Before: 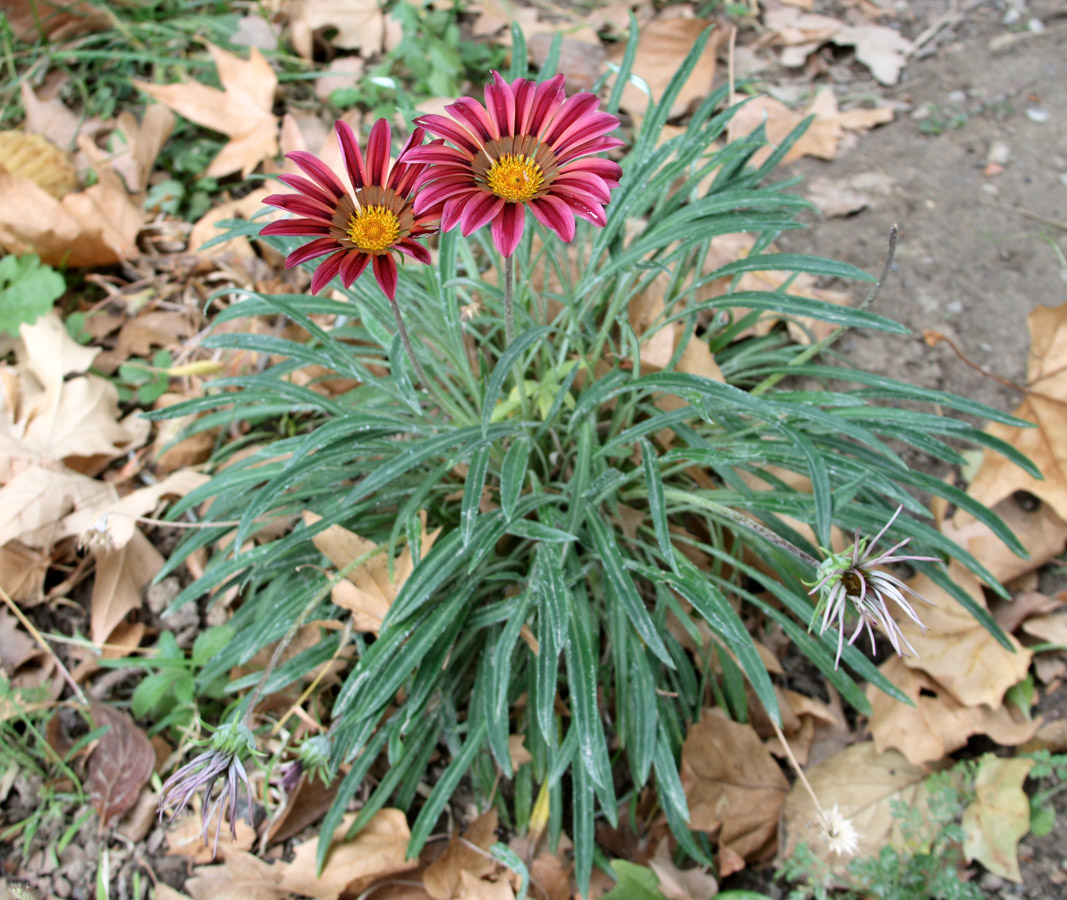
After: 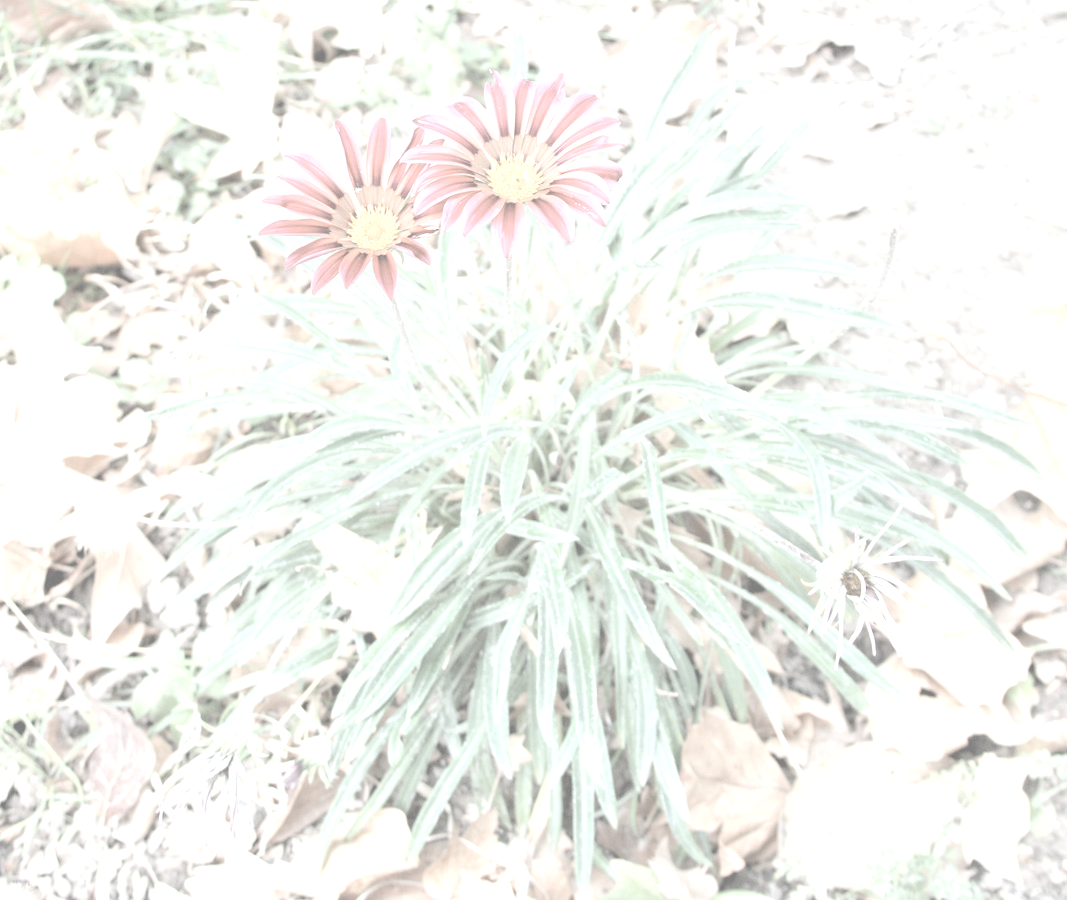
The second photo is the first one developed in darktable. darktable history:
exposure: black level correction 0, exposure 1.749 EV, compensate highlight preservation false
shadows and highlights: radius 111, shadows 51.4, white point adjustment 9.01, highlights -4.65, soften with gaussian
contrast brightness saturation: contrast -0.317, brightness 0.761, saturation -0.794
